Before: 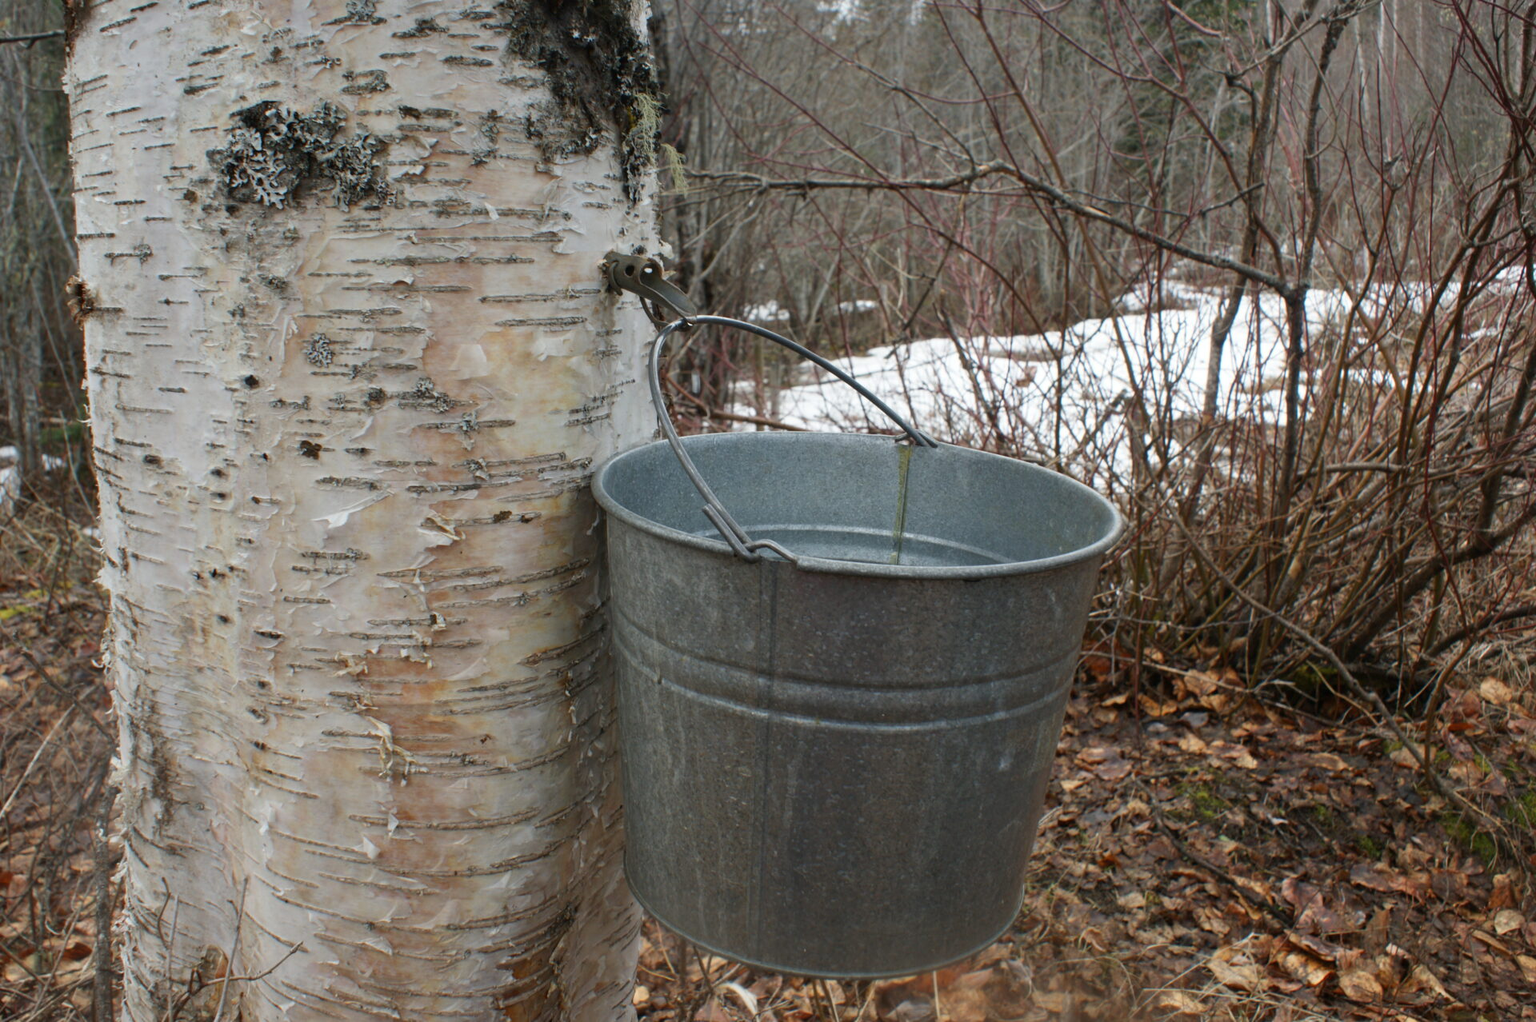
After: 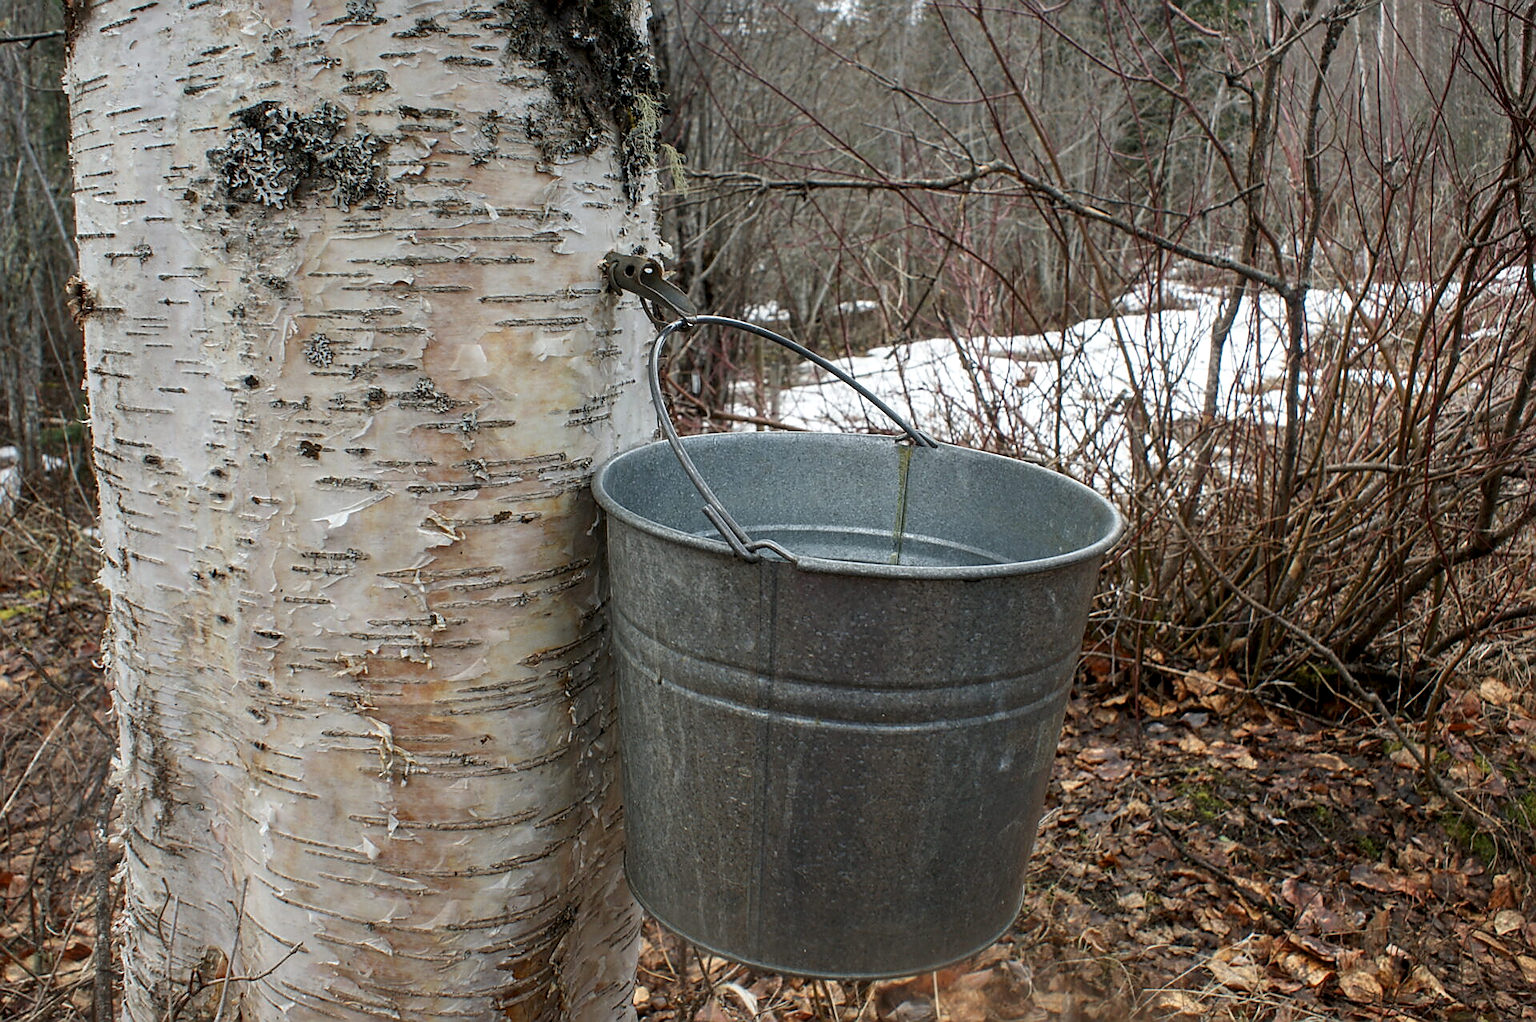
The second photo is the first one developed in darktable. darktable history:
sharpen: radius 1.4, amount 1.25, threshold 0.7
local contrast: detail 130%
